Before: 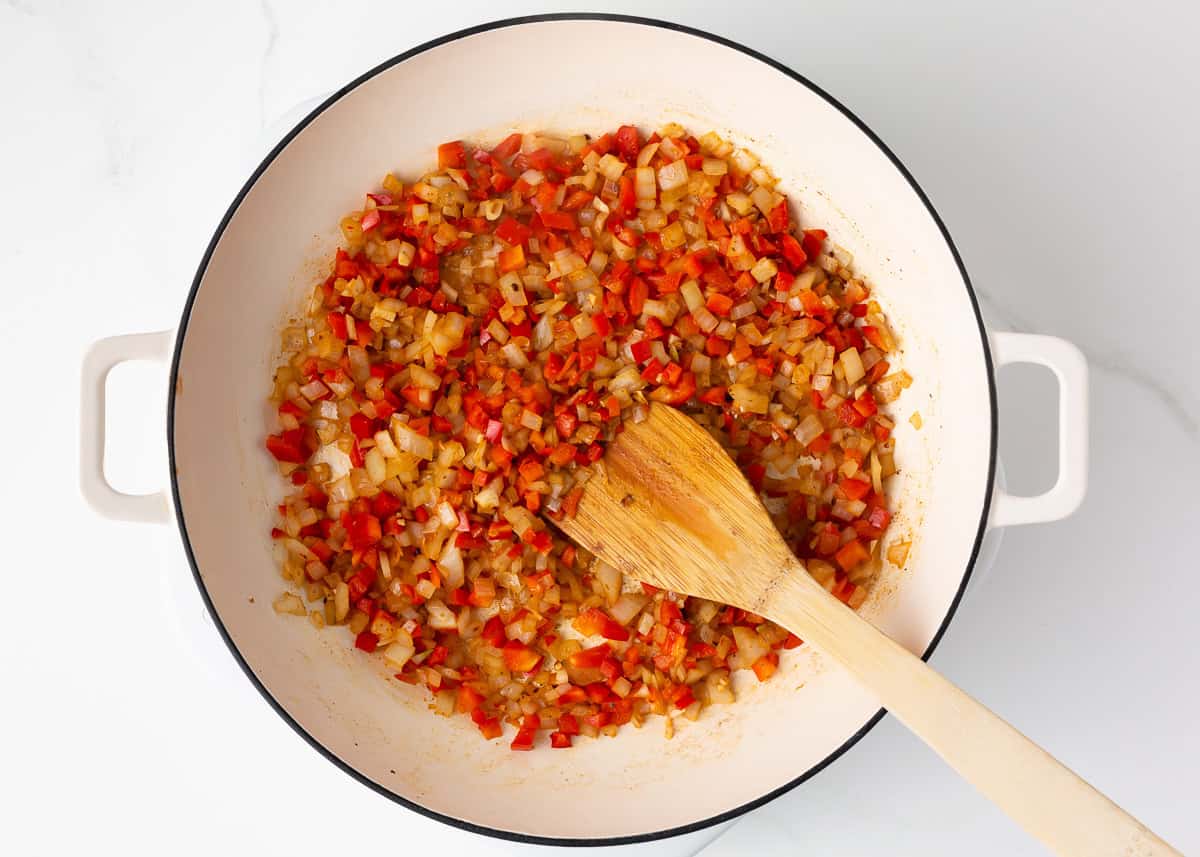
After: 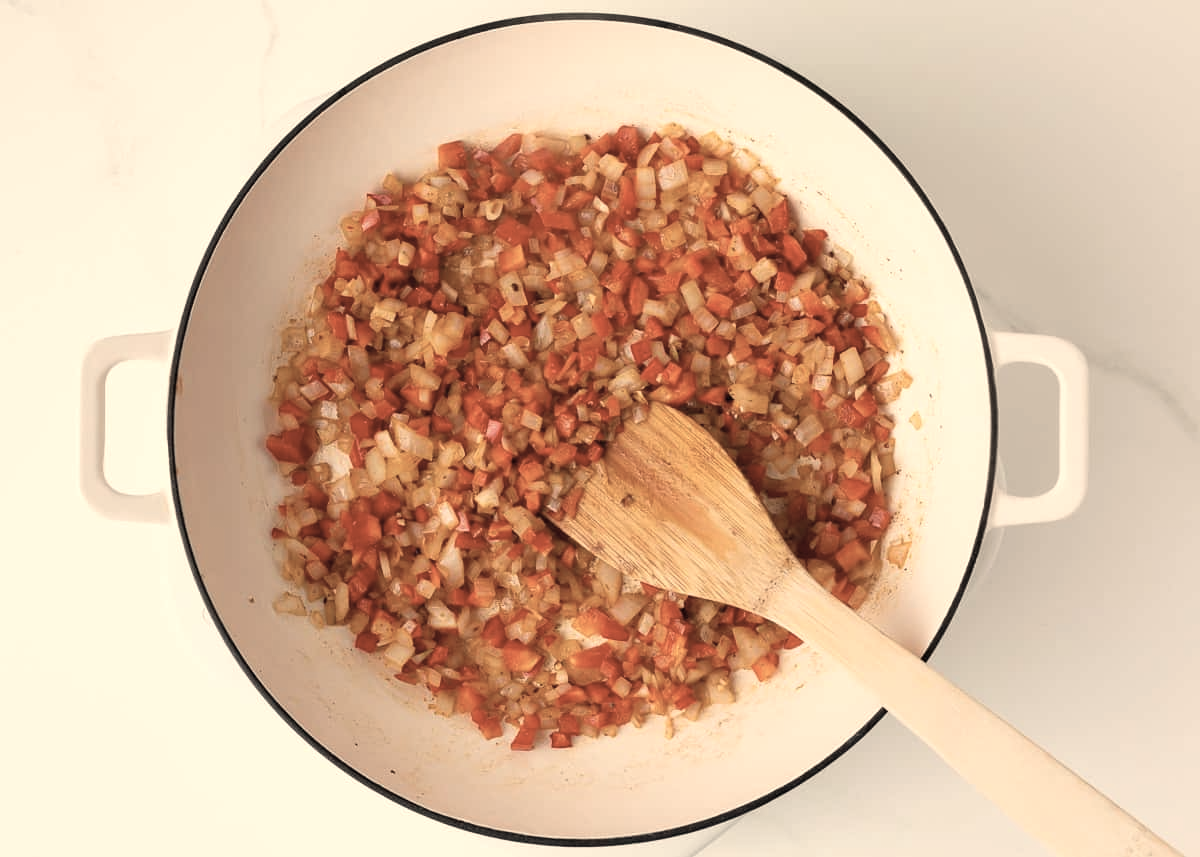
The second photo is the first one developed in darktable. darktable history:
color correction: saturation 0.57
white balance: red 1.123, blue 0.83
